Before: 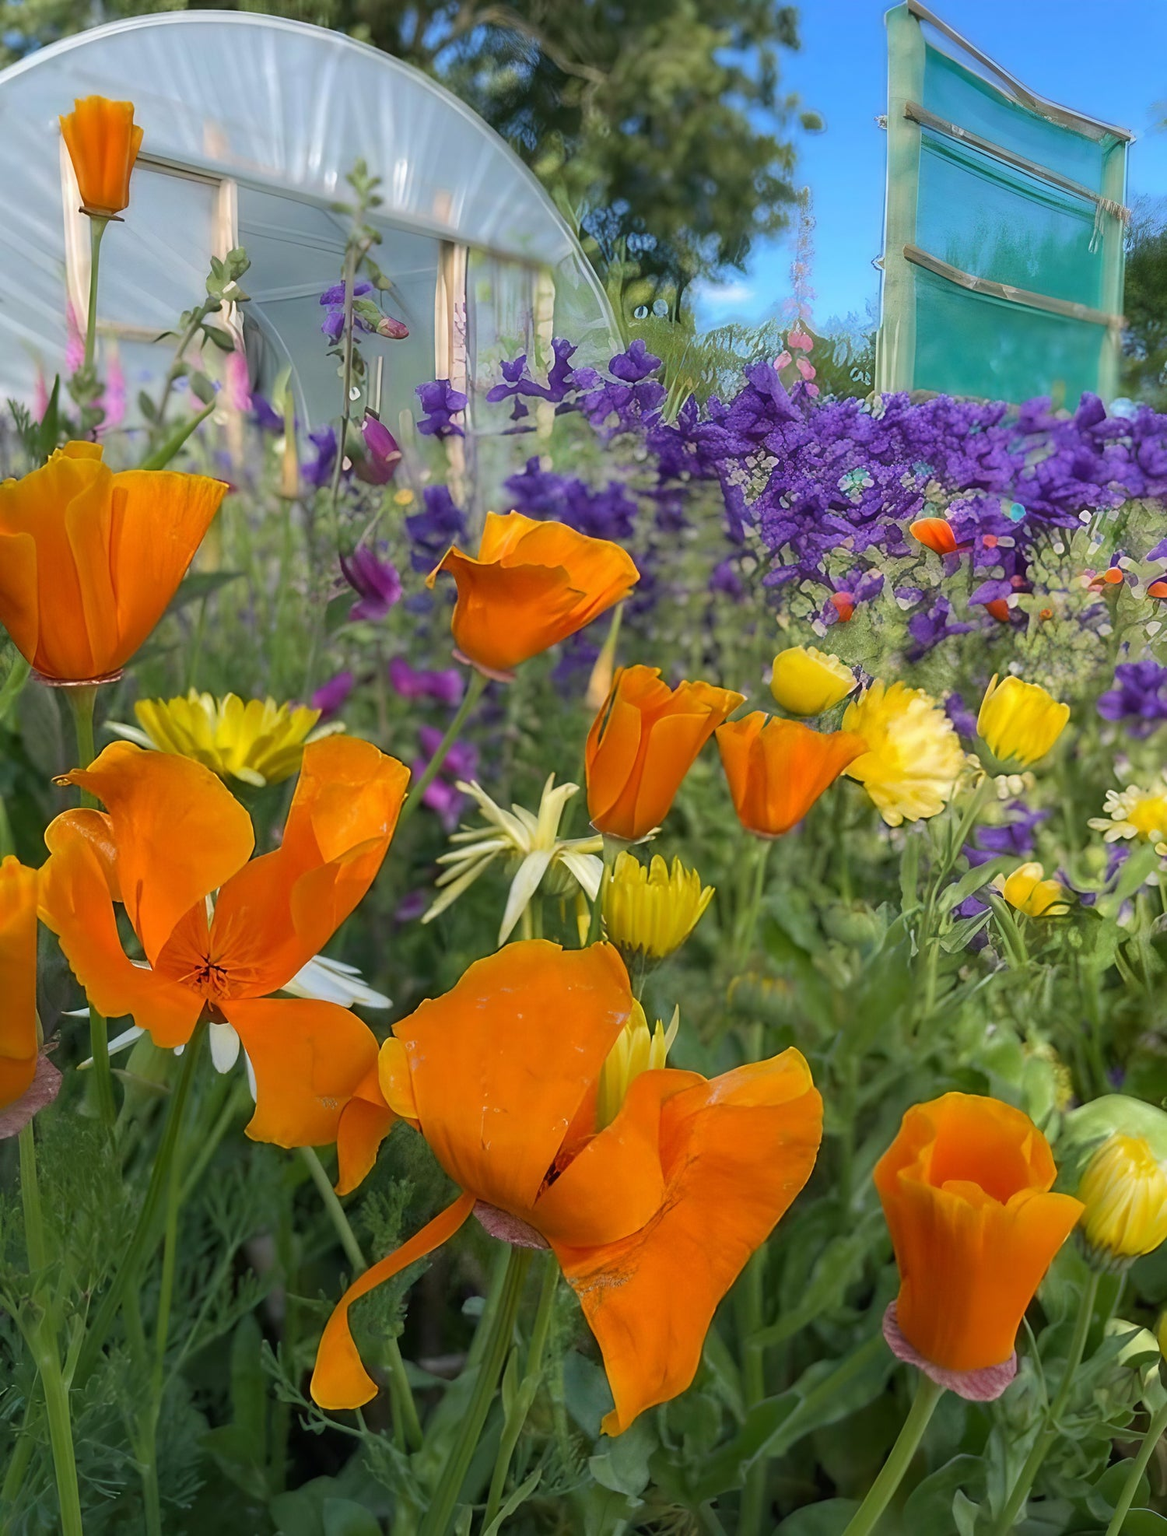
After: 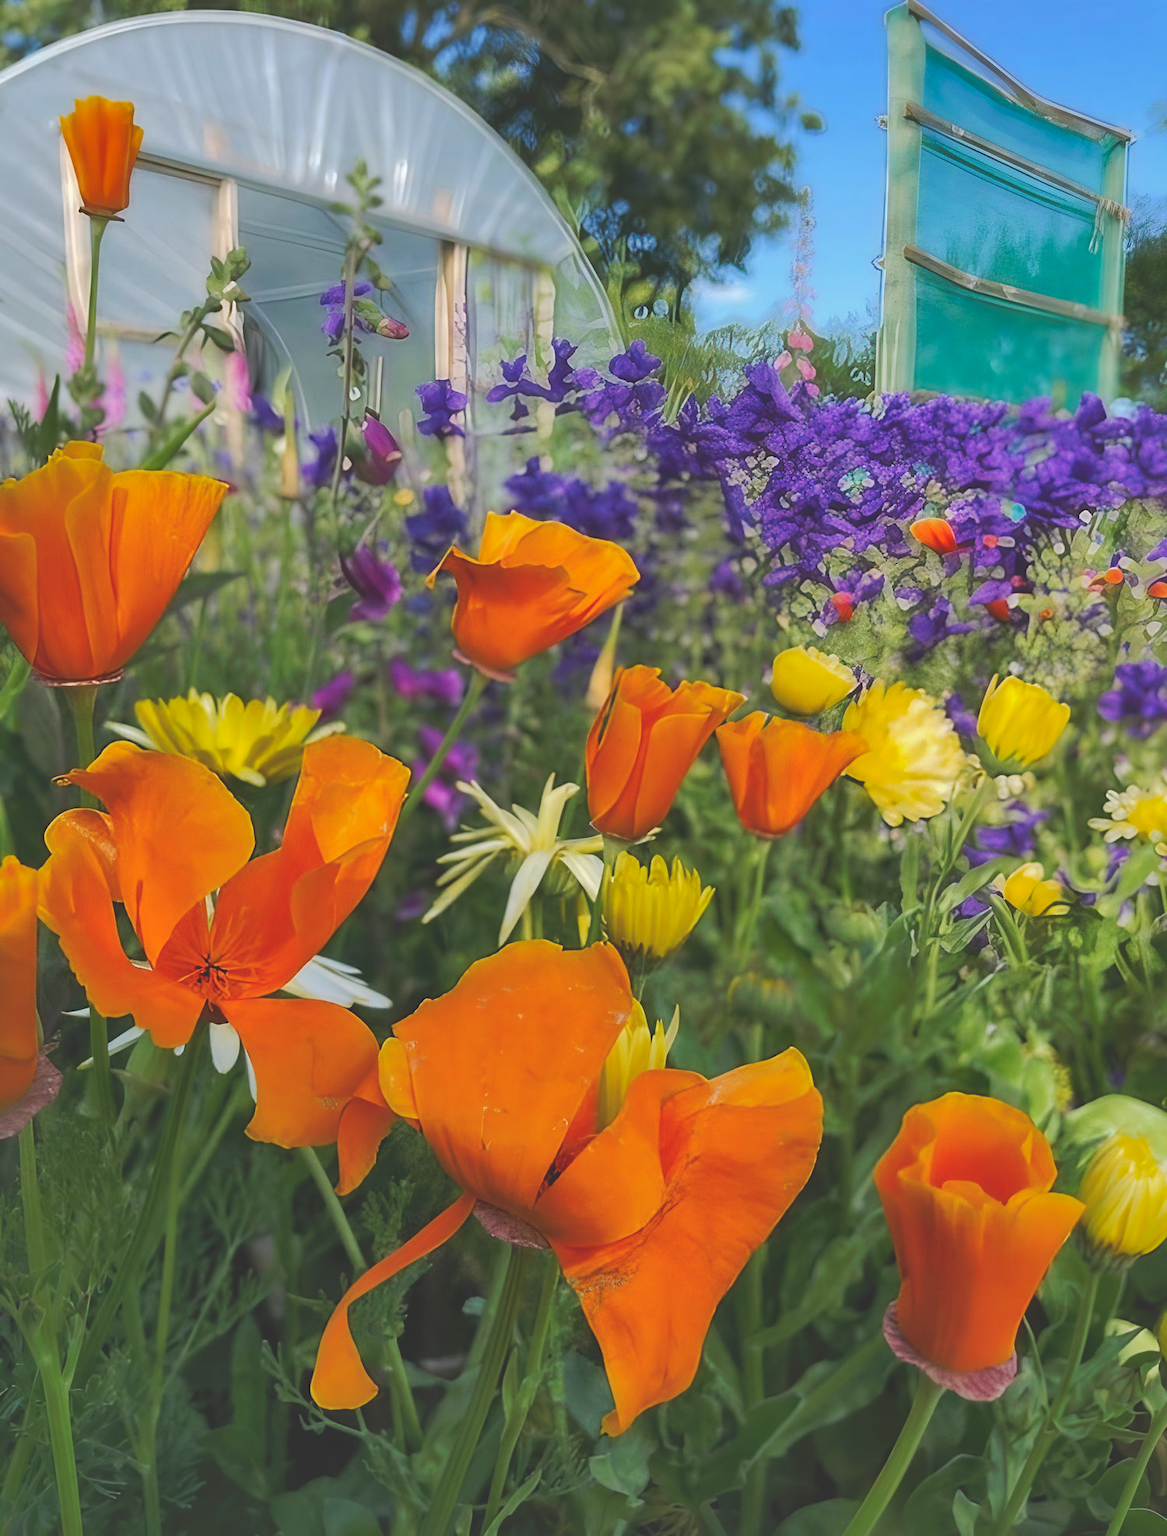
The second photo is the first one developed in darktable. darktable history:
shadows and highlights: on, module defaults
tone curve: curves: ch0 [(0, 0) (0.003, 0.156) (0.011, 0.156) (0.025, 0.157) (0.044, 0.164) (0.069, 0.172) (0.1, 0.181) (0.136, 0.191) (0.177, 0.214) (0.224, 0.245) (0.277, 0.285) (0.335, 0.333) (0.399, 0.387) (0.468, 0.471) (0.543, 0.556) (0.623, 0.648) (0.709, 0.734) (0.801, 0.809) (0.898, 0.891) (1, 1)], preserve colors none
